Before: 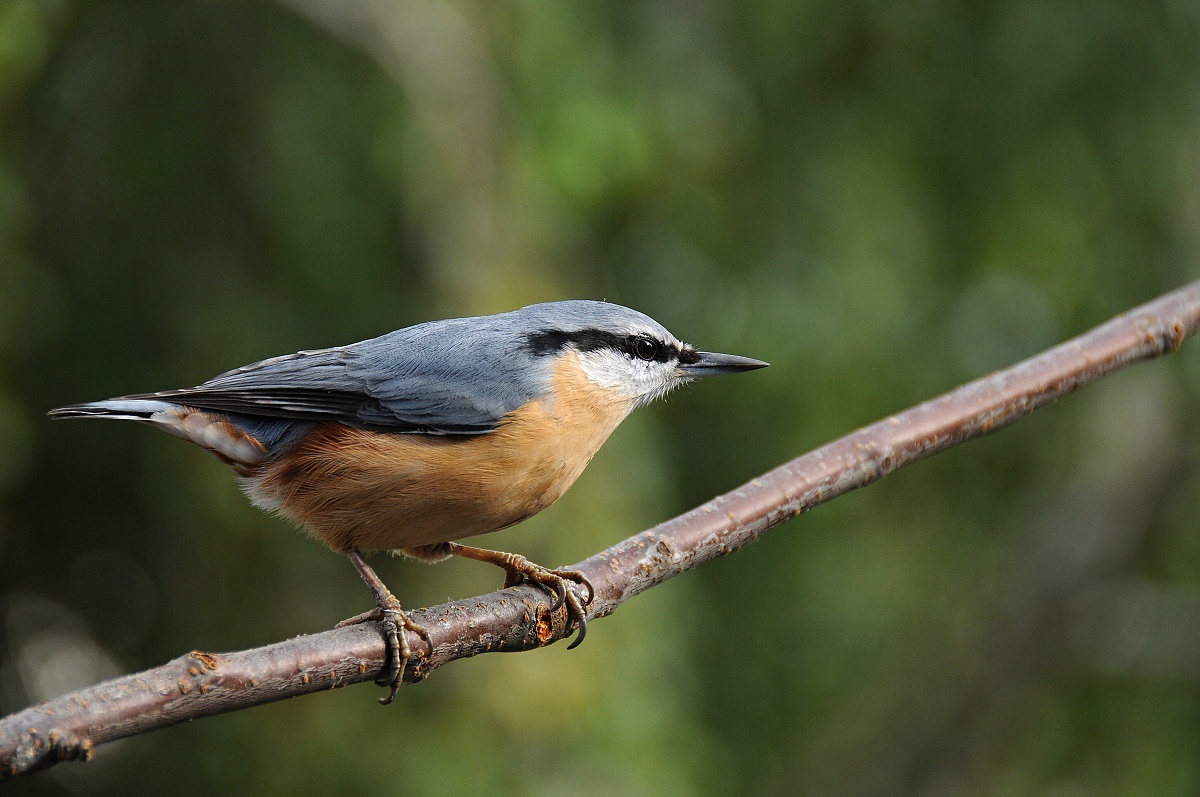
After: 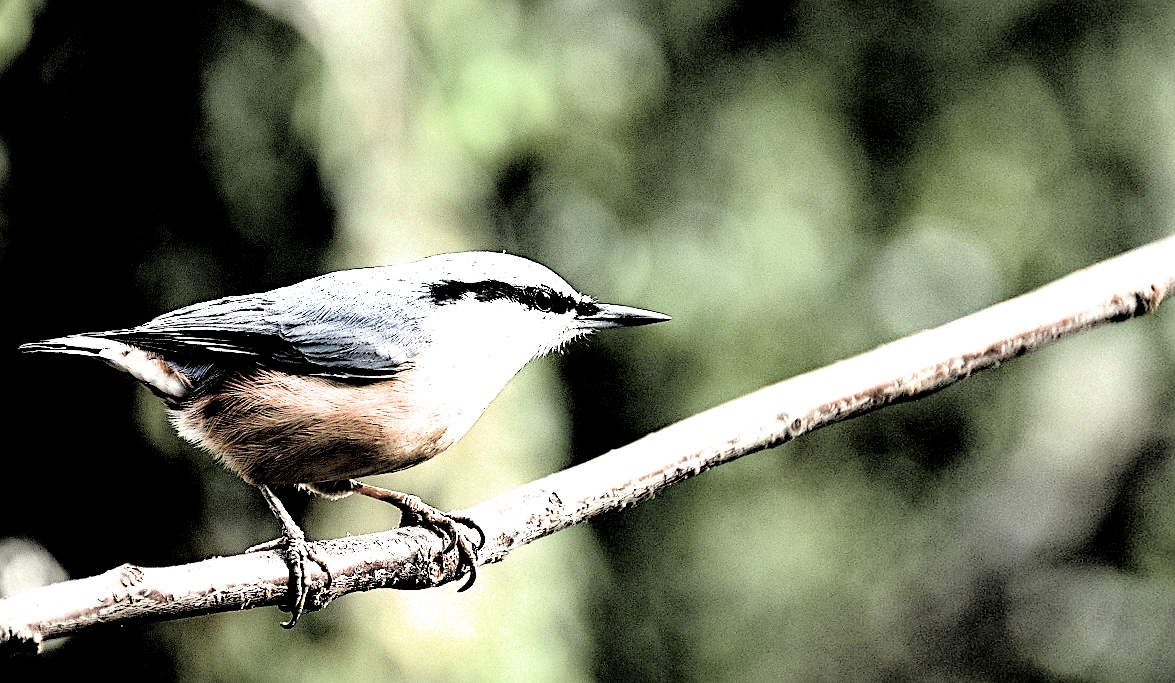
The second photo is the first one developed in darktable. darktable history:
contrast brightness saturation: contrast 0.1, saturation -0.36
rotate and perspective: rotation 1.69°, lens shift (vertical) -0.023, lens shift (horizontal) -0.291, crop left 0.025, crop right 0.988, crop top 0.092, crop bottom 0.842
sharpen: on, module defaults
filmic rgb: black relative exposure -1 EV, white relative exposure 2.05 EV, hardness 1.52, contrast 2.25, enable highlight reconstruction true
exposure: black level correction 0.001, exposure 1.398 EV, compensate exposure bias true, compensate highlight preservation false
